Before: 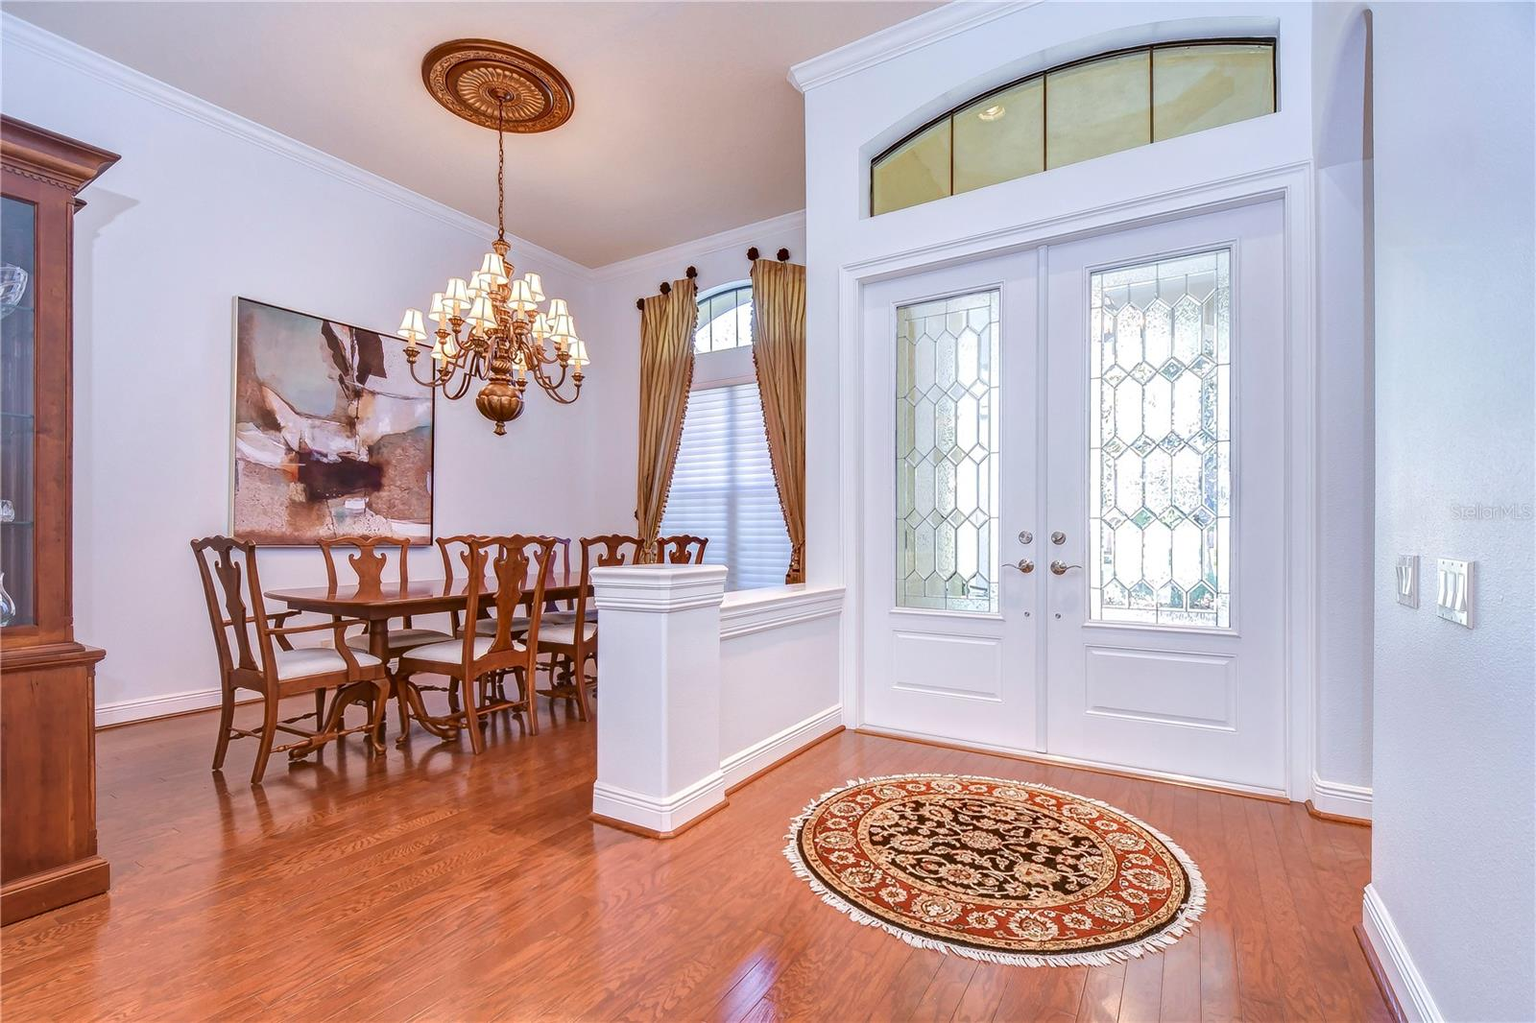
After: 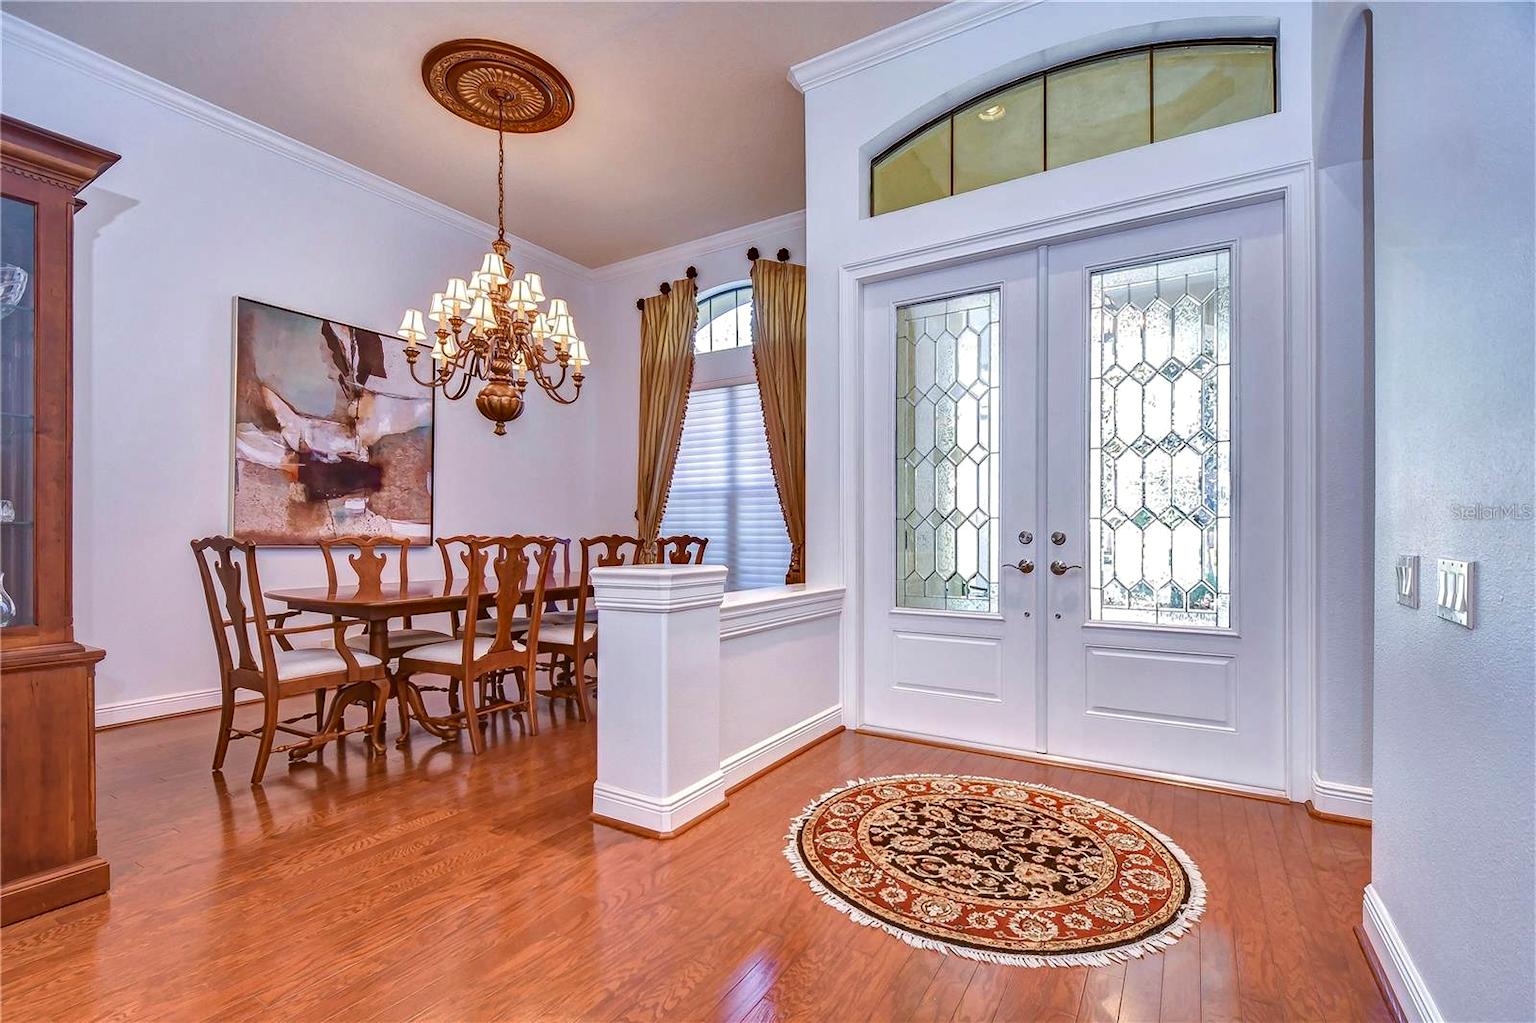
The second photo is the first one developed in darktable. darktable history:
shadows and highlights: shadows color adjustment 97.68%, low approximation 0.01, soften with gaussian
haze removal: compatibility mode true, adaptive false
